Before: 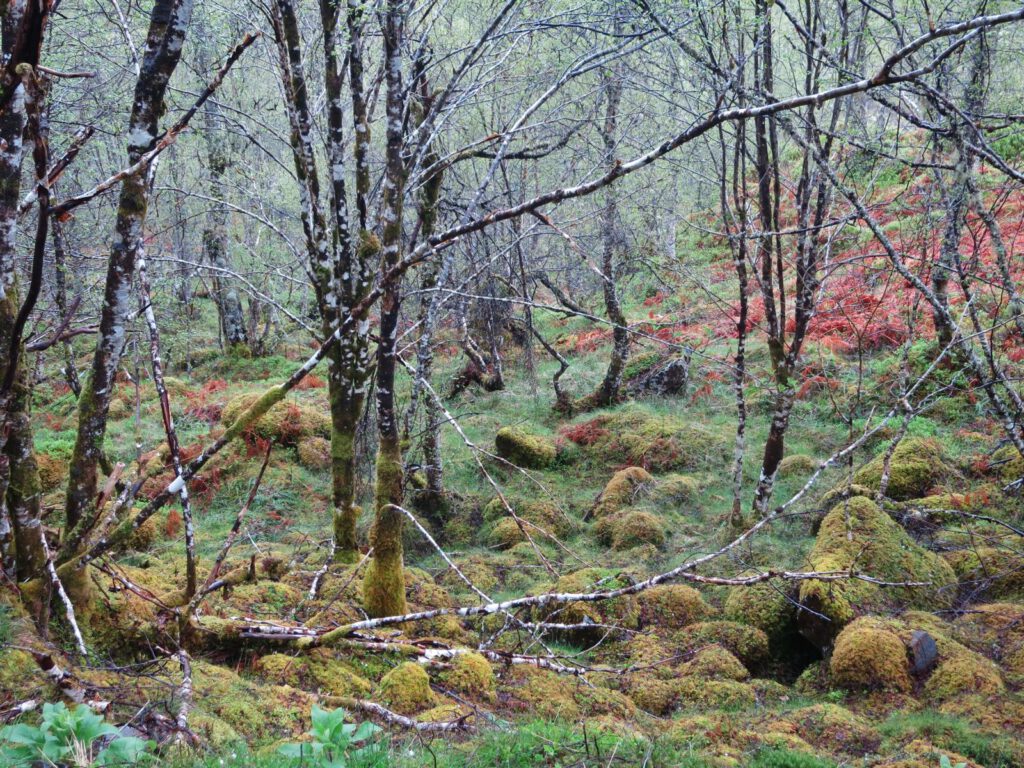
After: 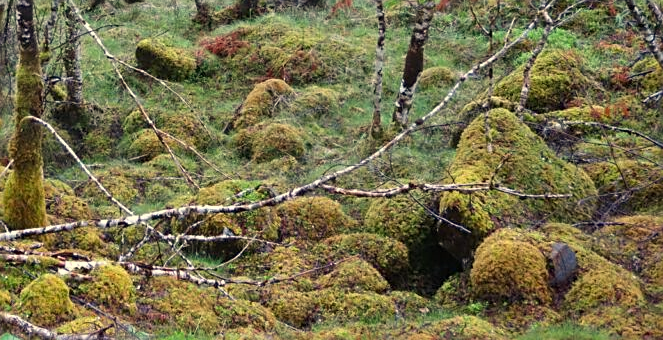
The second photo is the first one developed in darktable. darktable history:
shadows and highlights: low approximation 0.01, soften with gaussian
crop and rotate: left 35.192%, top 50.65%, bottom 4.998%
color correction: highlights a* 1.37, highlights b* 17.31
sharpen: on, module defaults
